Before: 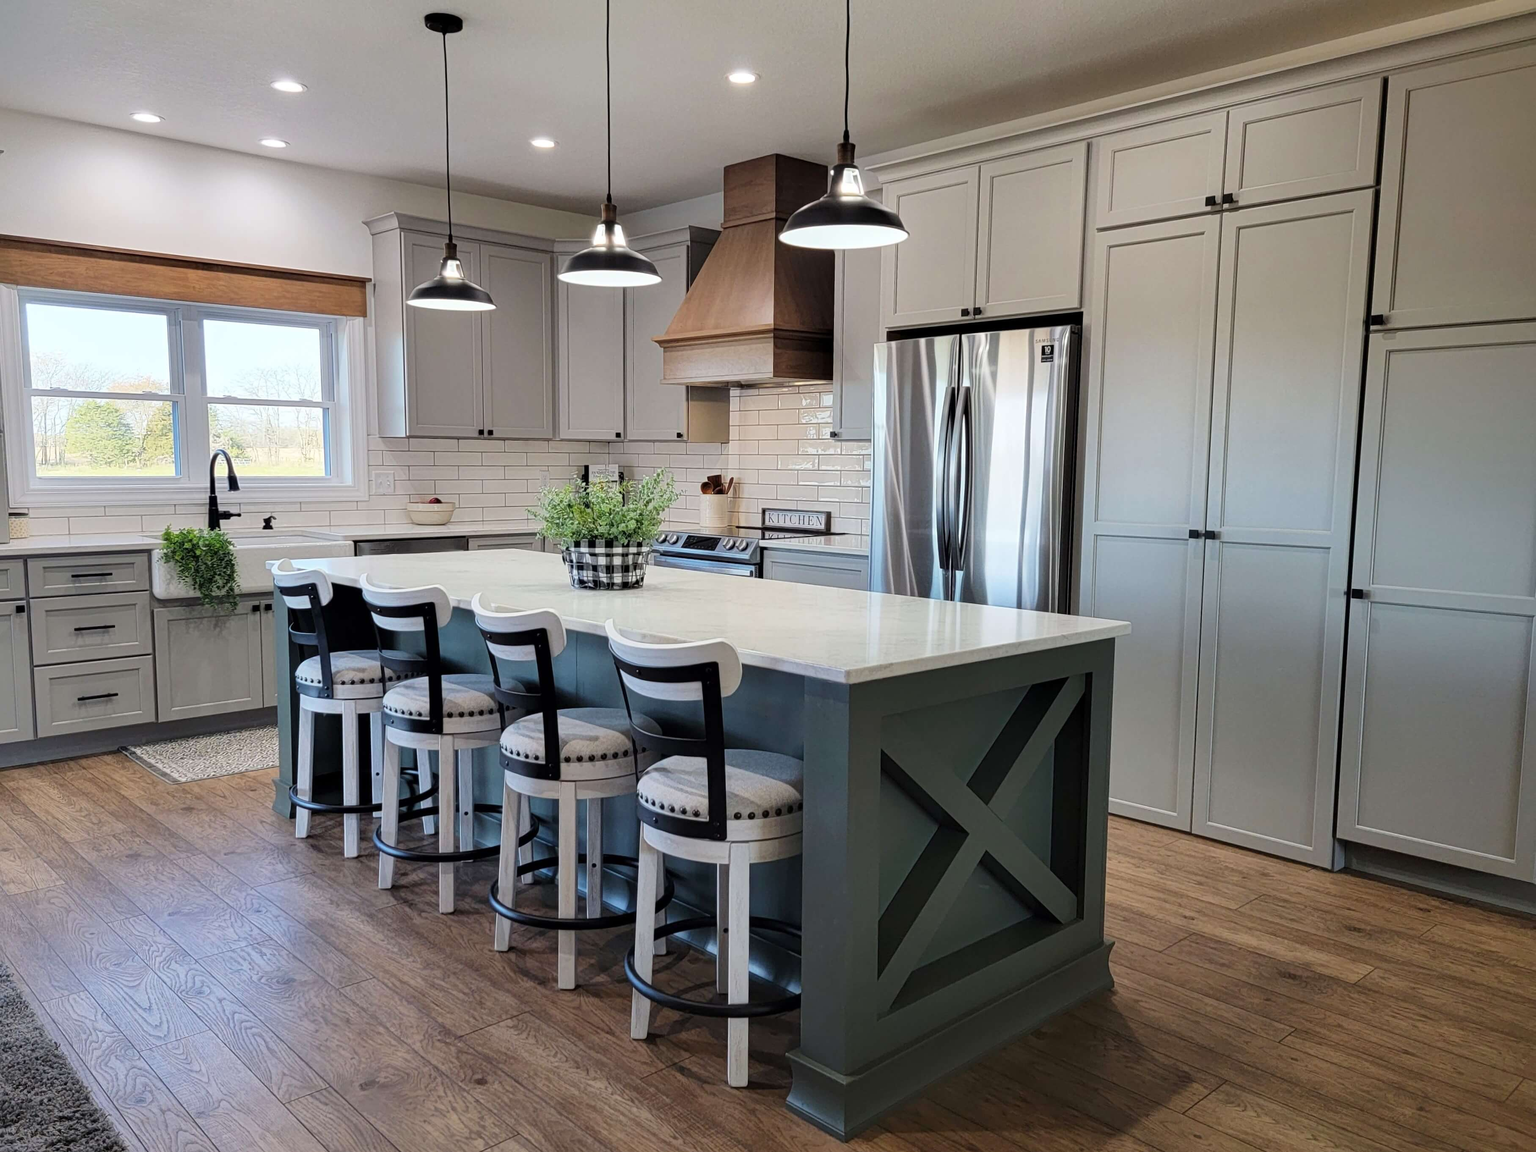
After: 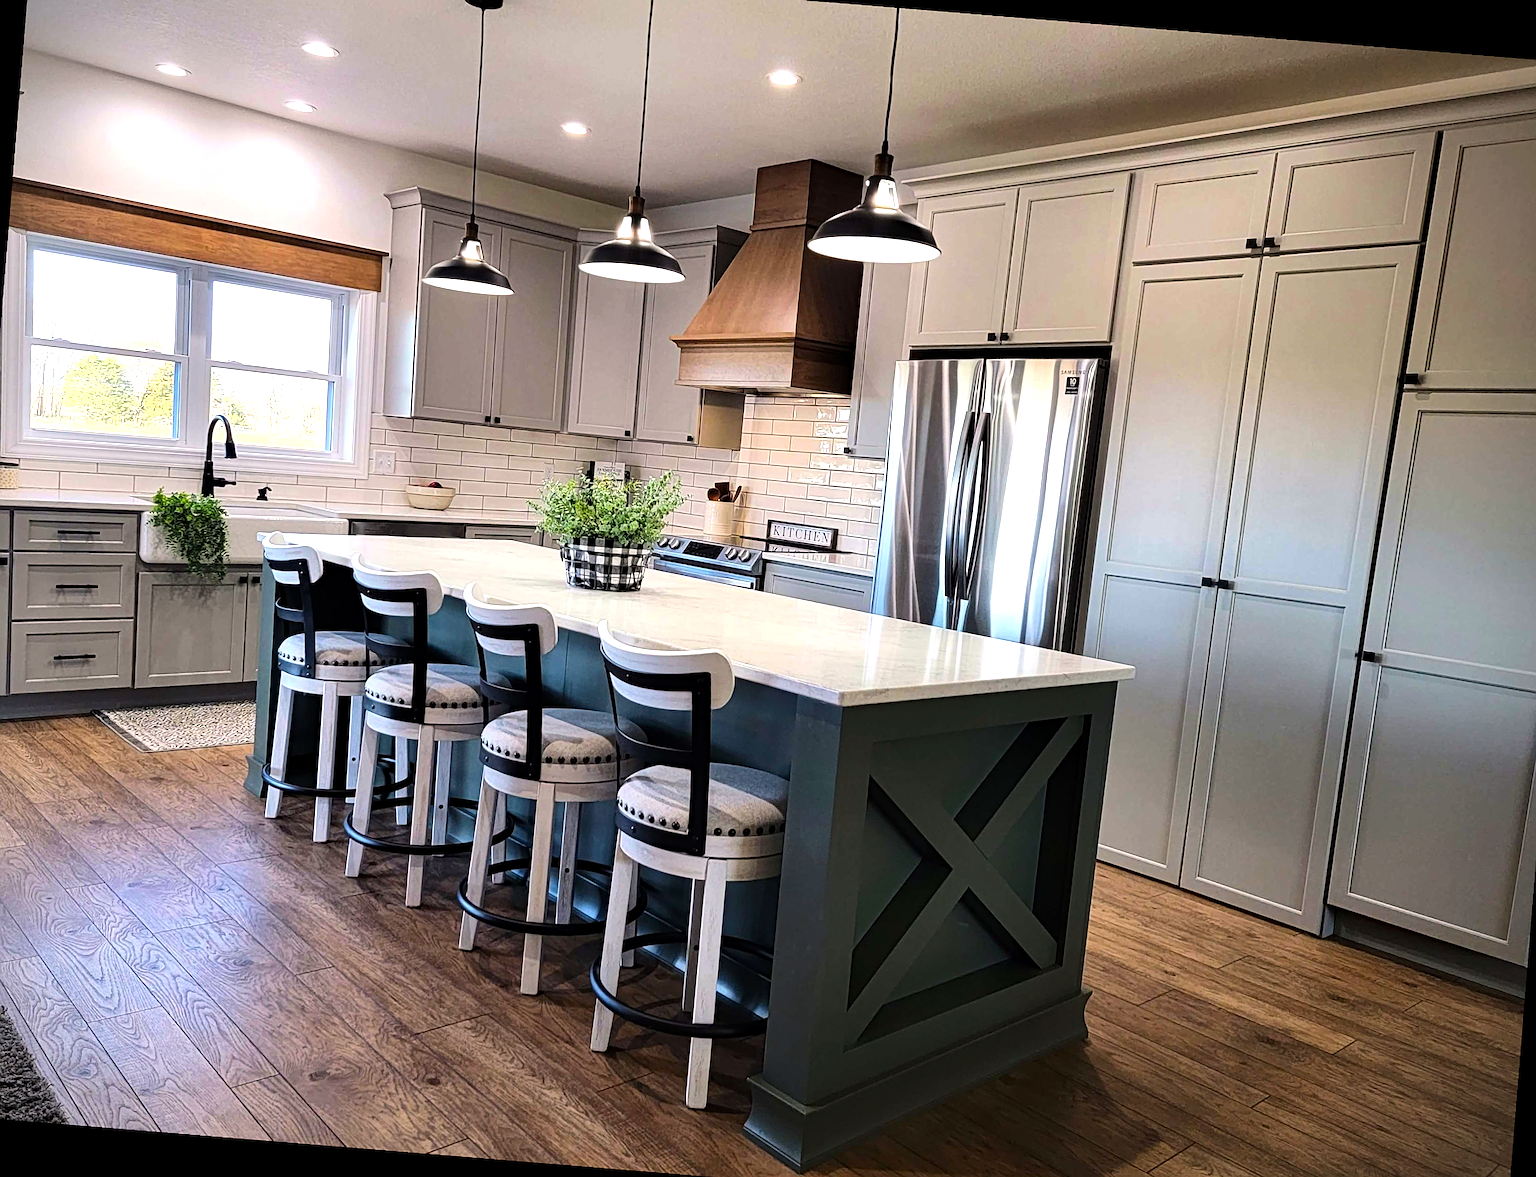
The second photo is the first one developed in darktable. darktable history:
crop and rotate: angle -2.38°
rotate and perspective: rotation 2.27°, automatic cropping off
tone equalizer: -8 EV -0.75 EV, -7 EV -0.7 EV, -6 EV -0.6 EV, -5 EV -0.4 EV, -3 EV 0.4 EV, -2 EV 0.6 EV, -1 EV 0.7 EV, +0 EV 0.75 EV, edges refinement/feathering 500, mask exposure compensation -1.57 EV, preserve details no
haze removal: compatibility mode true, adaptive false
sharpen: on, module defaults
color correction: highlights a* 3.22, highlights b* 1.93, saturation 1.19
vignetting: fall-off start 92.6%, brightness -0.52, saturation -0.51, center (-0.012, 0)
